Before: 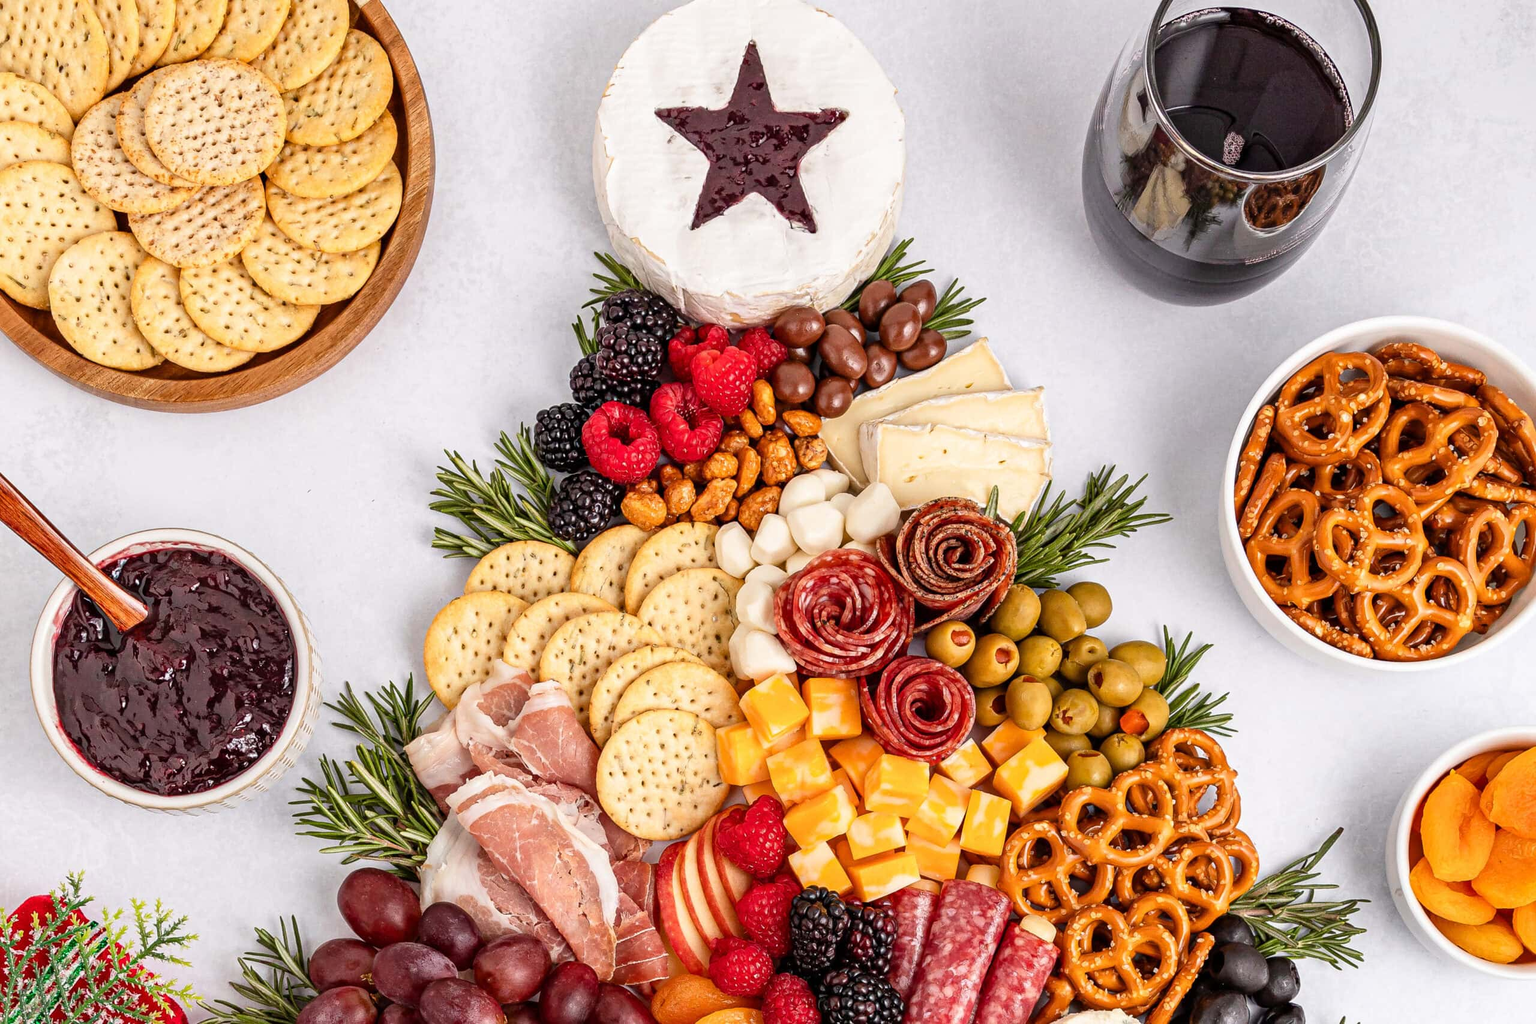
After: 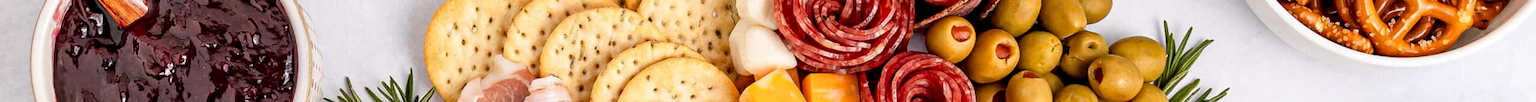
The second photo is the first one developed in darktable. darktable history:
exposure: black level correction 0.005, exposure 0.001 EV, compensate highlight preservation false
crop and rotate: top 59.084%, bottom 30.916%
